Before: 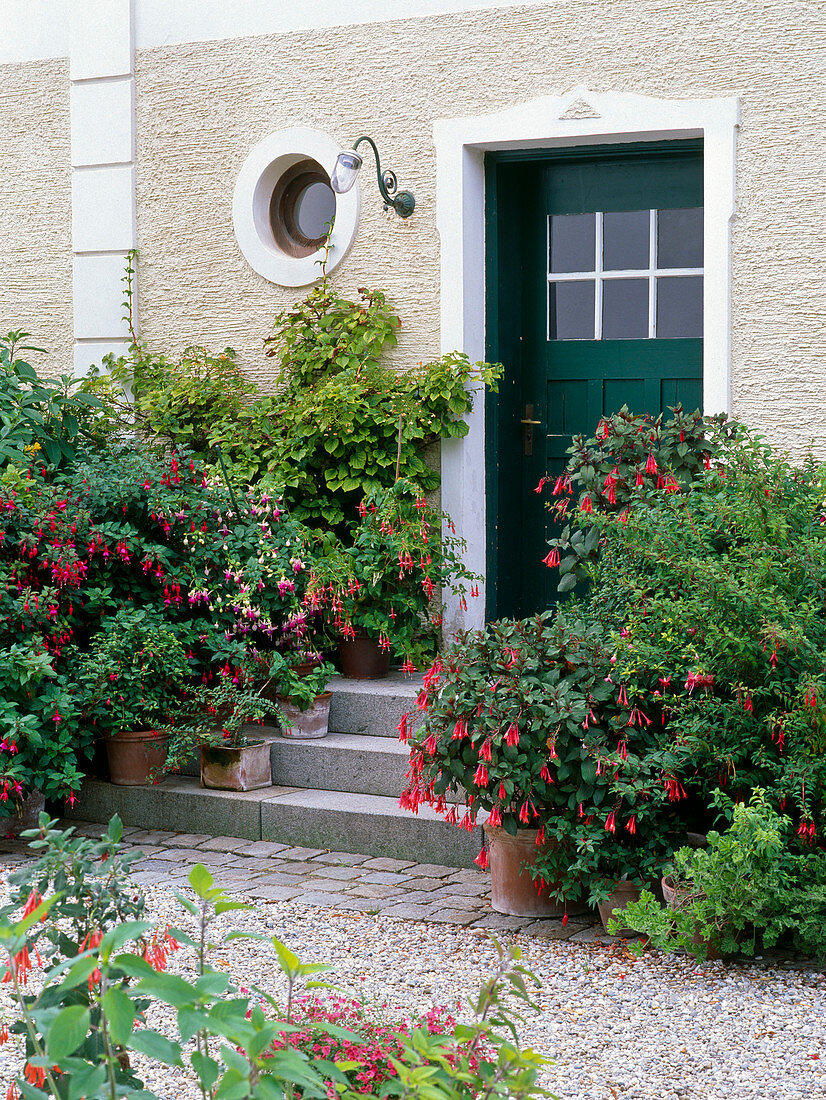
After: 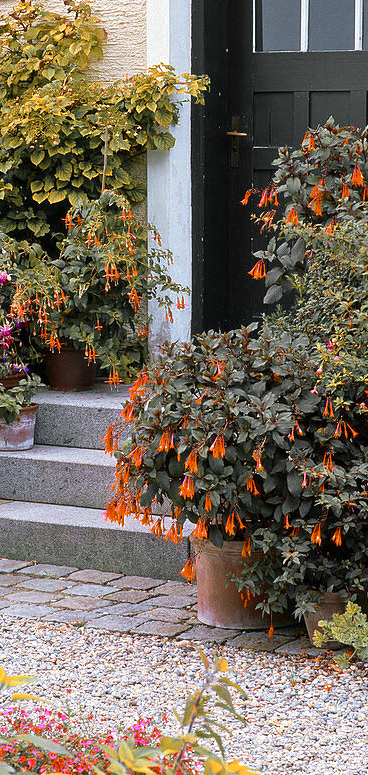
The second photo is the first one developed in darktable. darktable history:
crop: left 35.682%, top 26.184%, right 19.733%, bottom 3.352%
color zones: curves: ch0 [(0.009, 0.528) (0.136, 0.6) (0.255, 0.586) (0.39, 0.528) (0.522, 0.584) (0.686, 0.736) (0.849, 0.561)]; ch1 [(0.045, 0.781) (0.14, 0.416) (0.257, 0.695) (0.442, 0.032) (0.738, 0.338) (0.818, 0.632) (0.891, 0.741) (1, 0.704)]; ch2 [(0, 0.667) (0.141, 0.52) (0.26, 0.37) (0.474, 0.432) (0.743, 0.286)]
